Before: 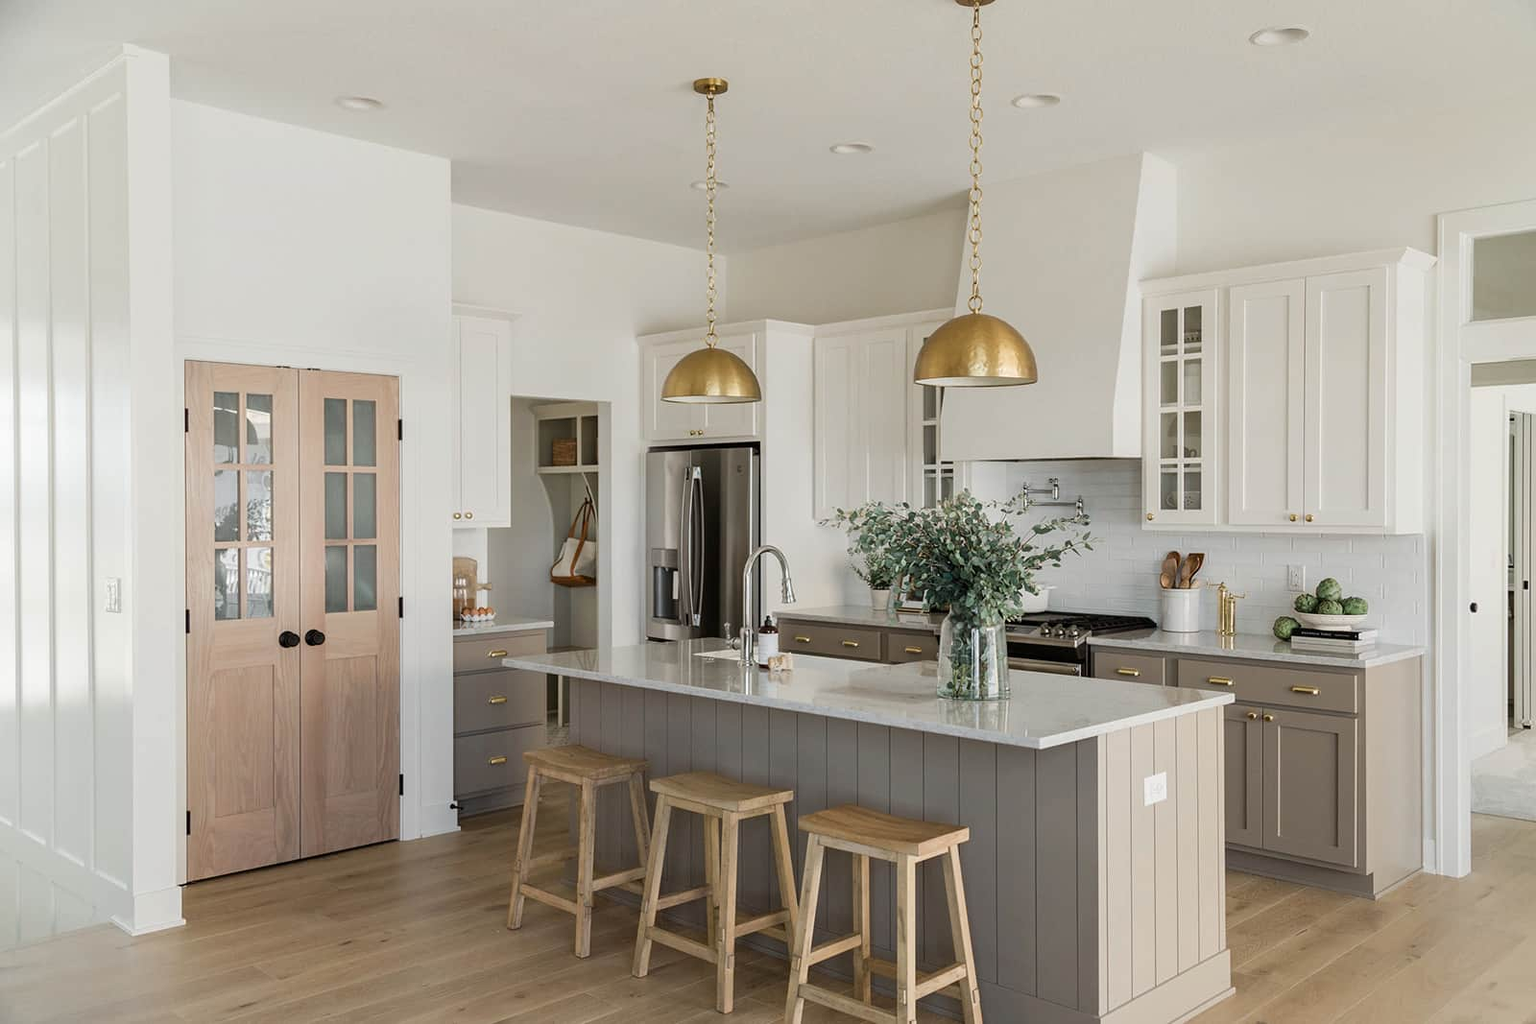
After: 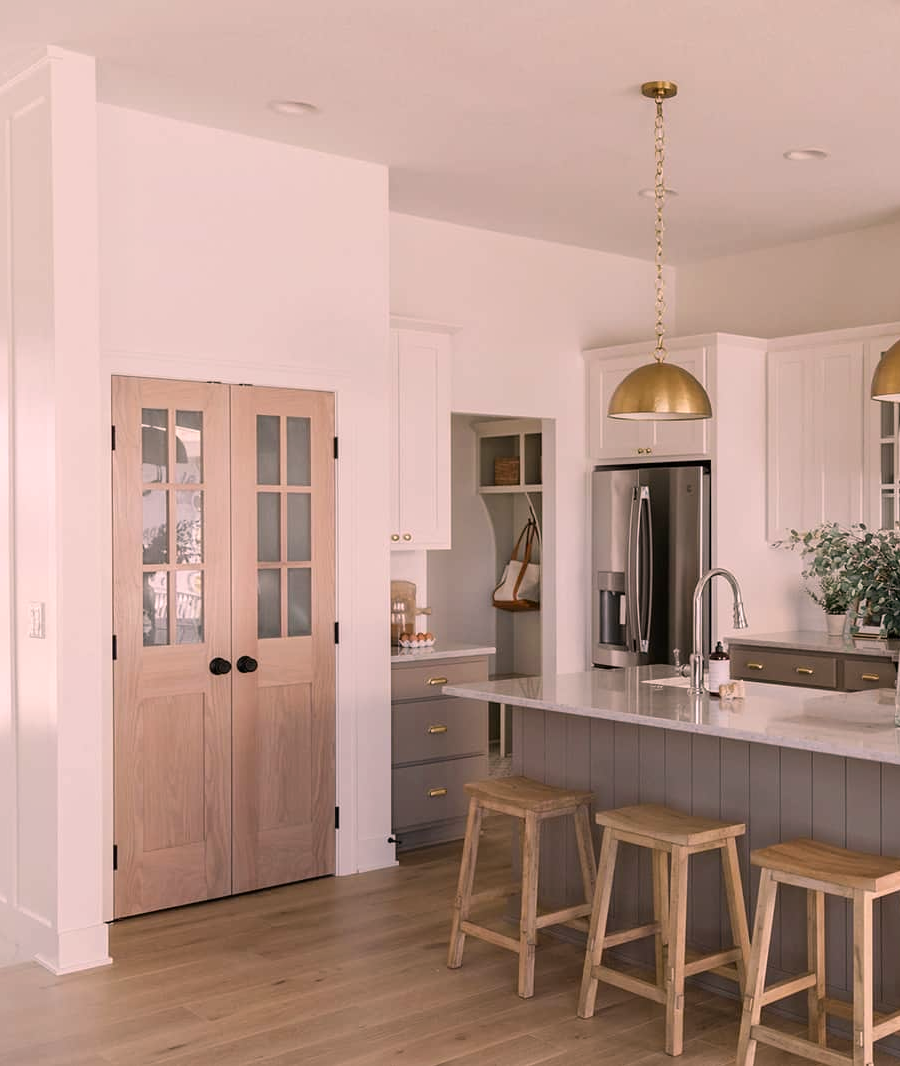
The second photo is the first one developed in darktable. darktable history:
crop: left 5.114%, right 38.589%
color correction: highlights a* 14.52, highlights b* 4.84
